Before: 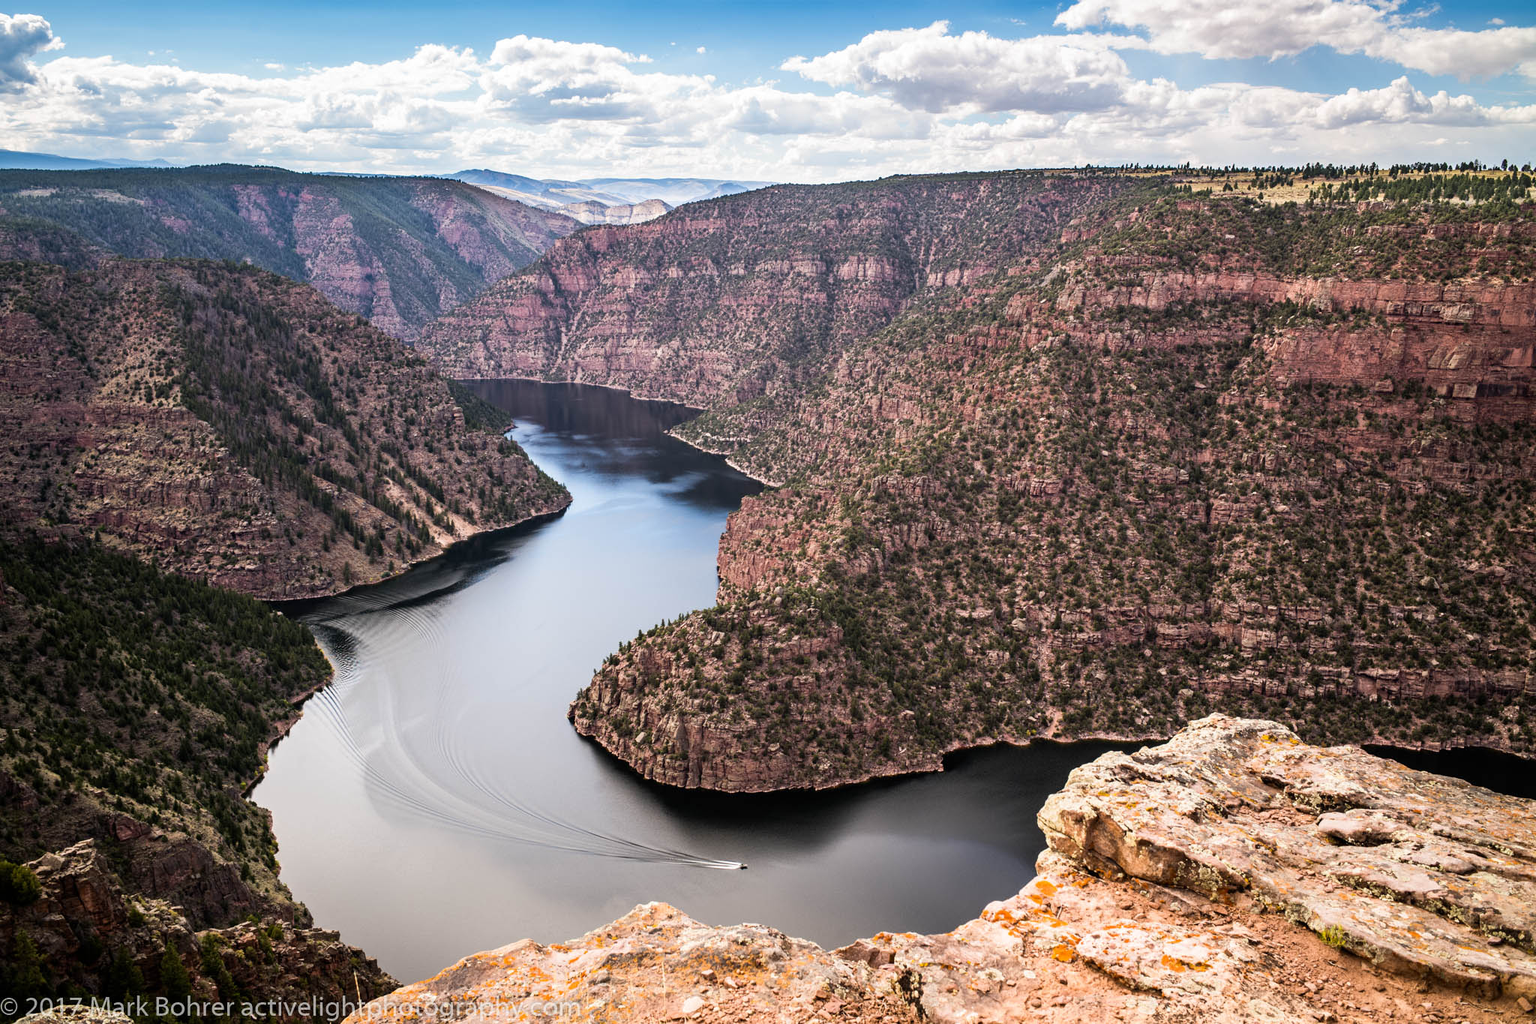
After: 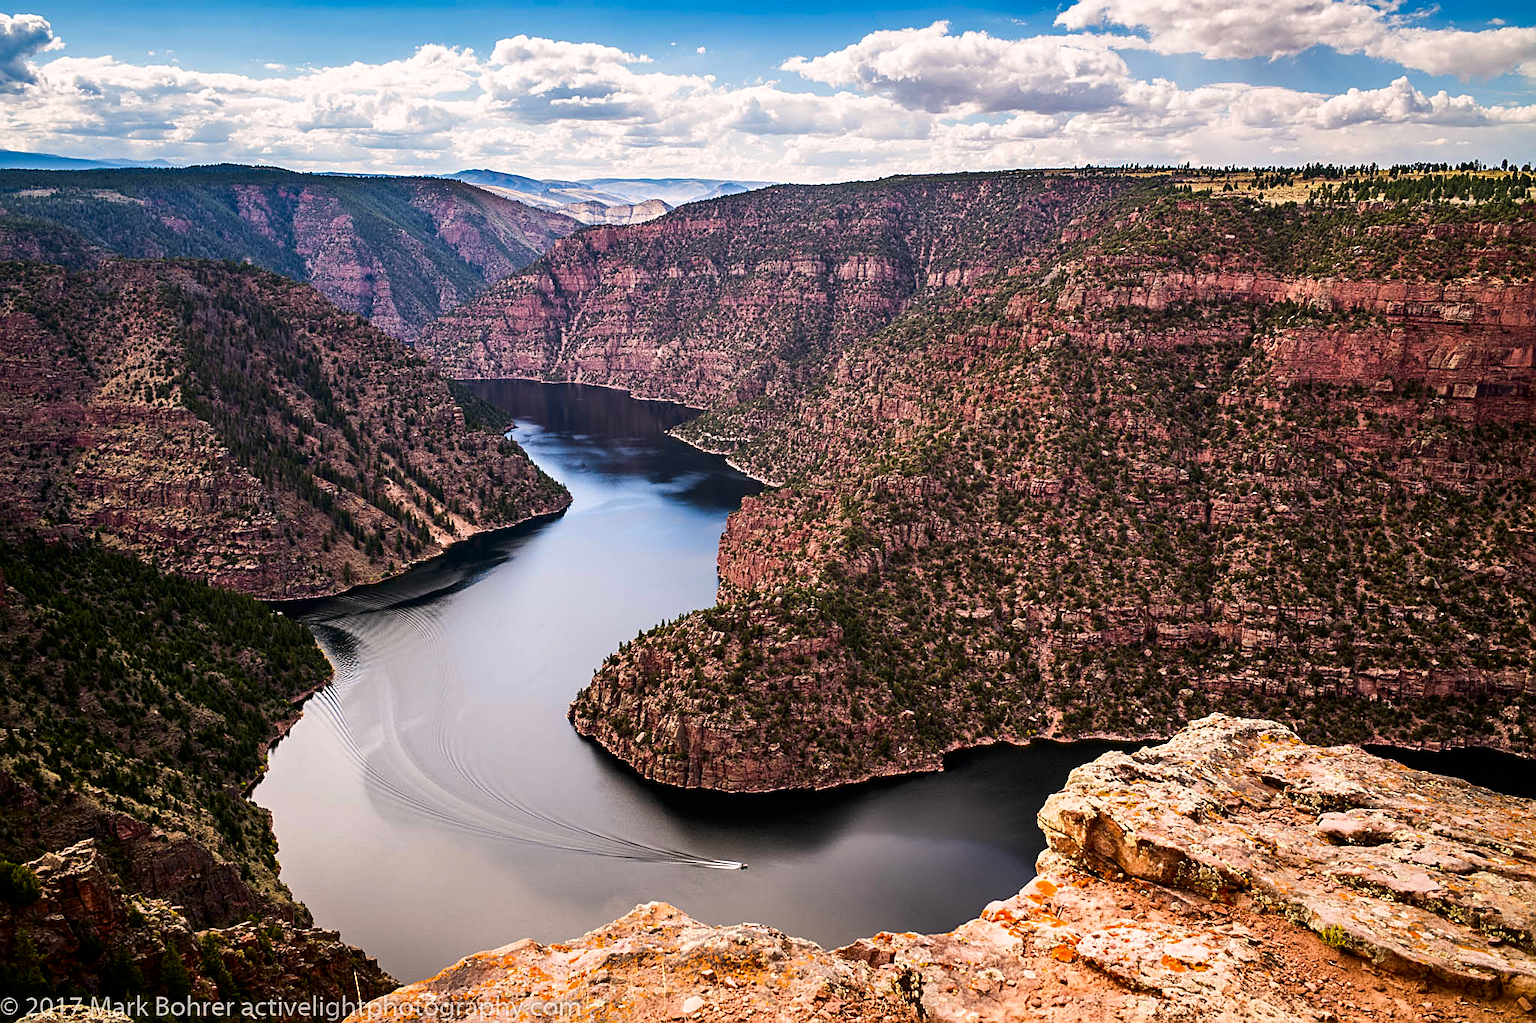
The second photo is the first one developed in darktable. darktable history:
shadows and highlights: shadows 37.27, highlights -28.18, soften with gaussian
color correction: highlights a* 3.22, highlights b* 1.93, saturation 1.19
contrast brightness saturation: contrast 0.07, brightness -0.14, saturation 0.11
sharpen: on, module defaults
